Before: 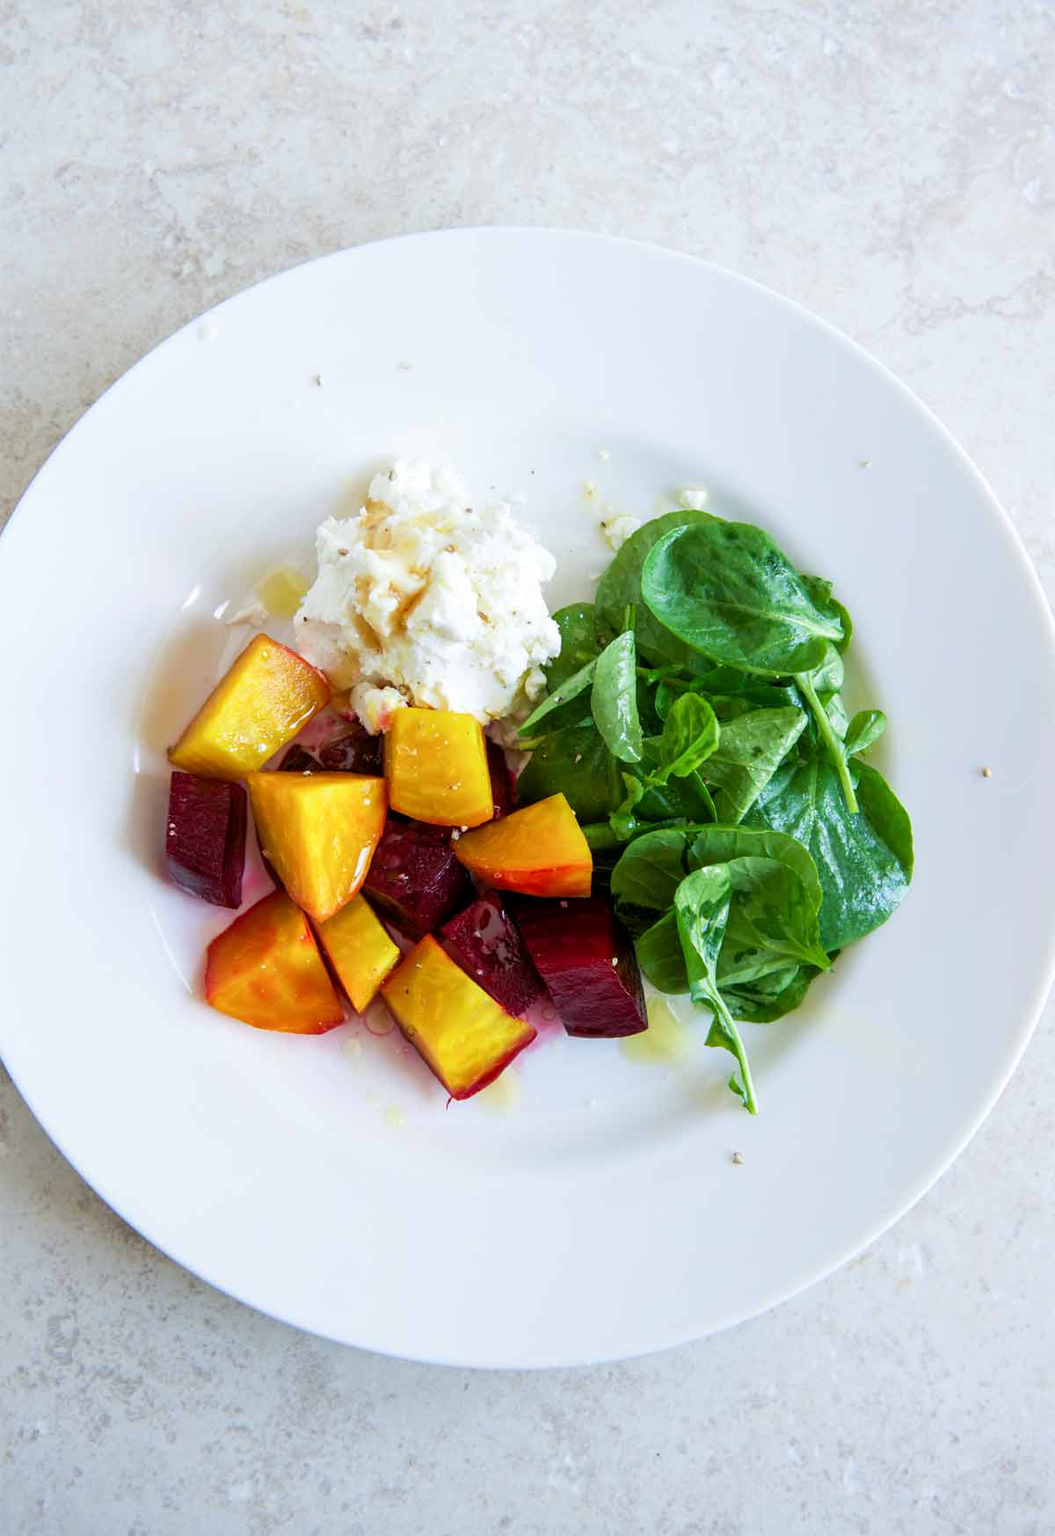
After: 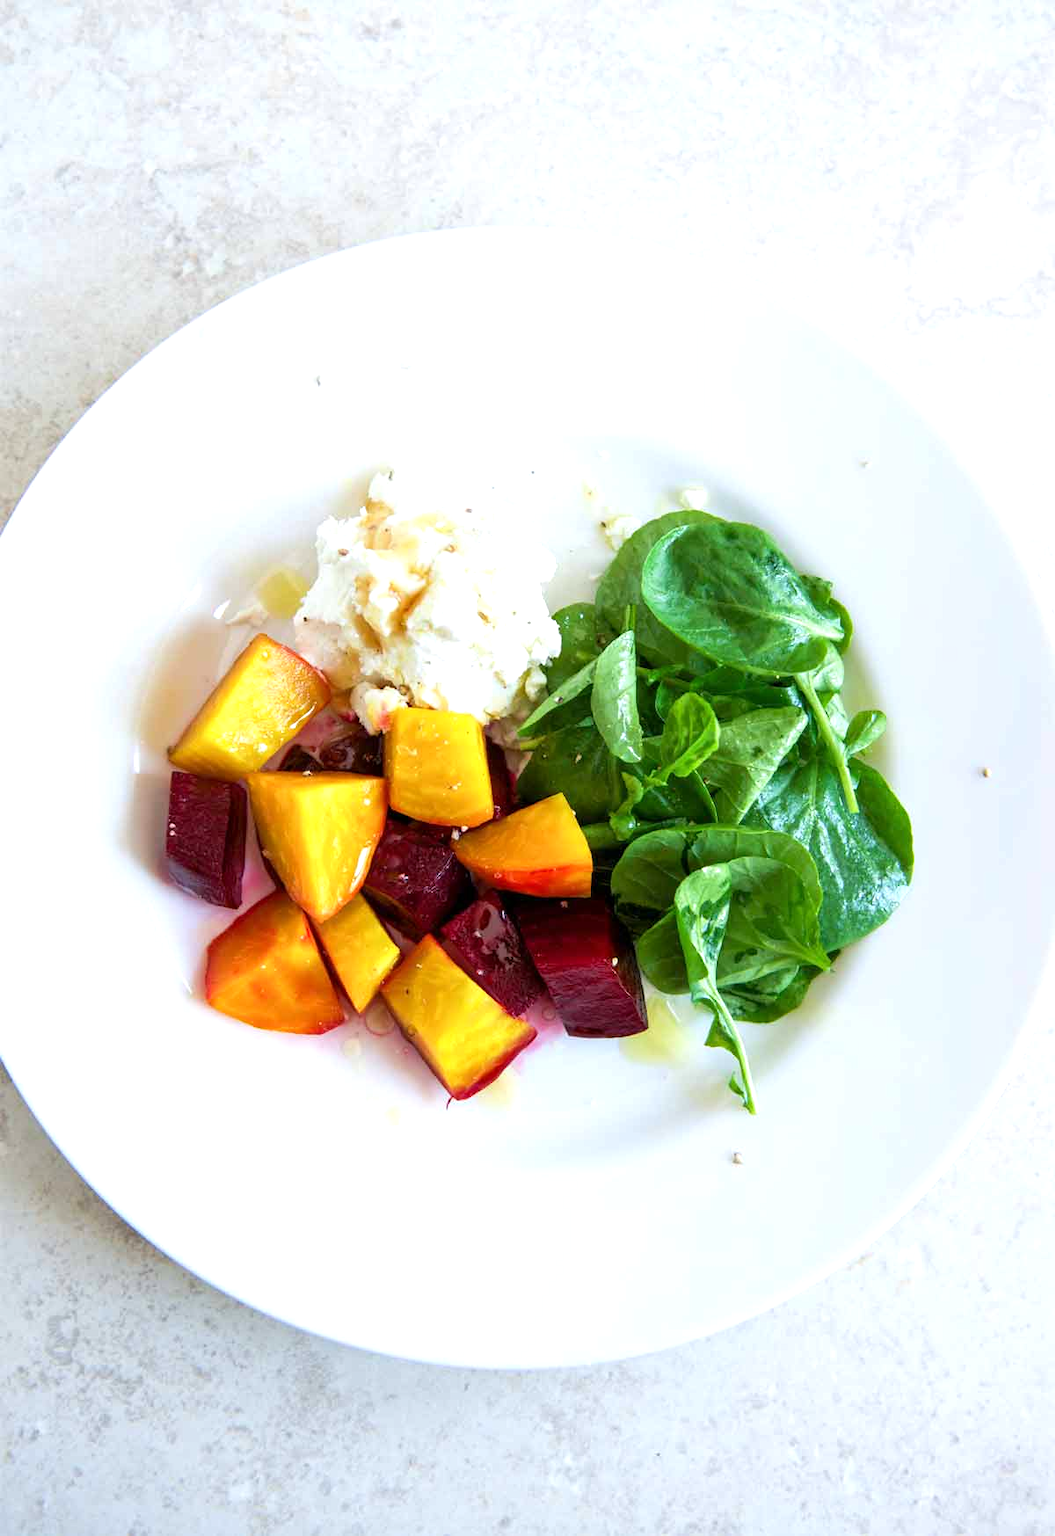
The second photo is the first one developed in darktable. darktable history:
exposure: exposure 0.432 EV, compensate highlight preservation false
